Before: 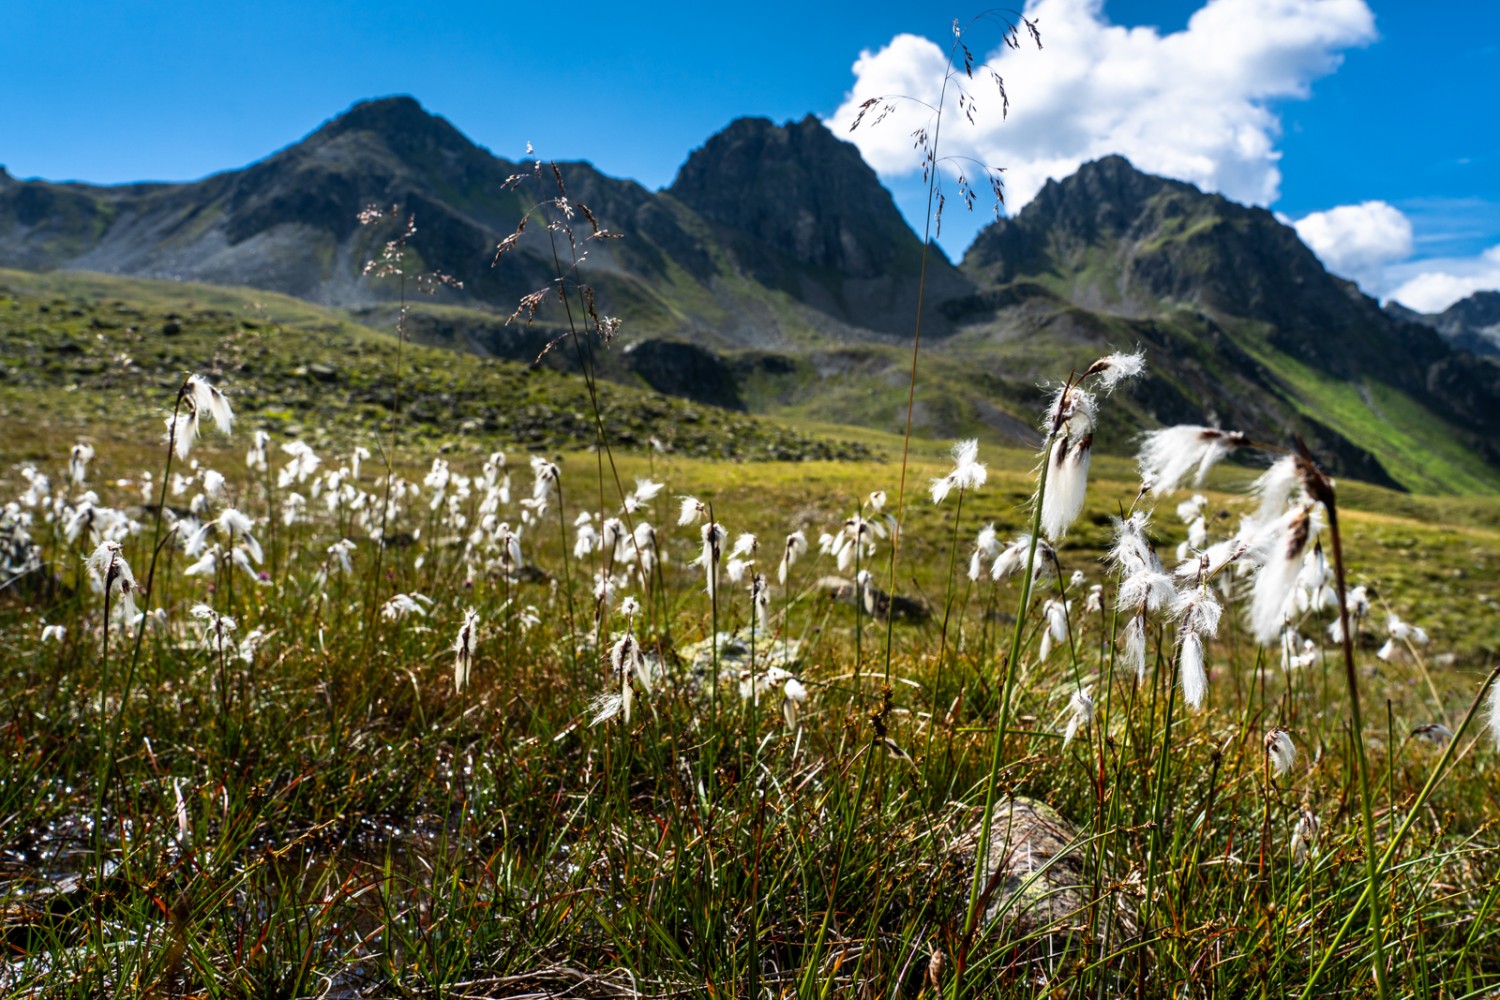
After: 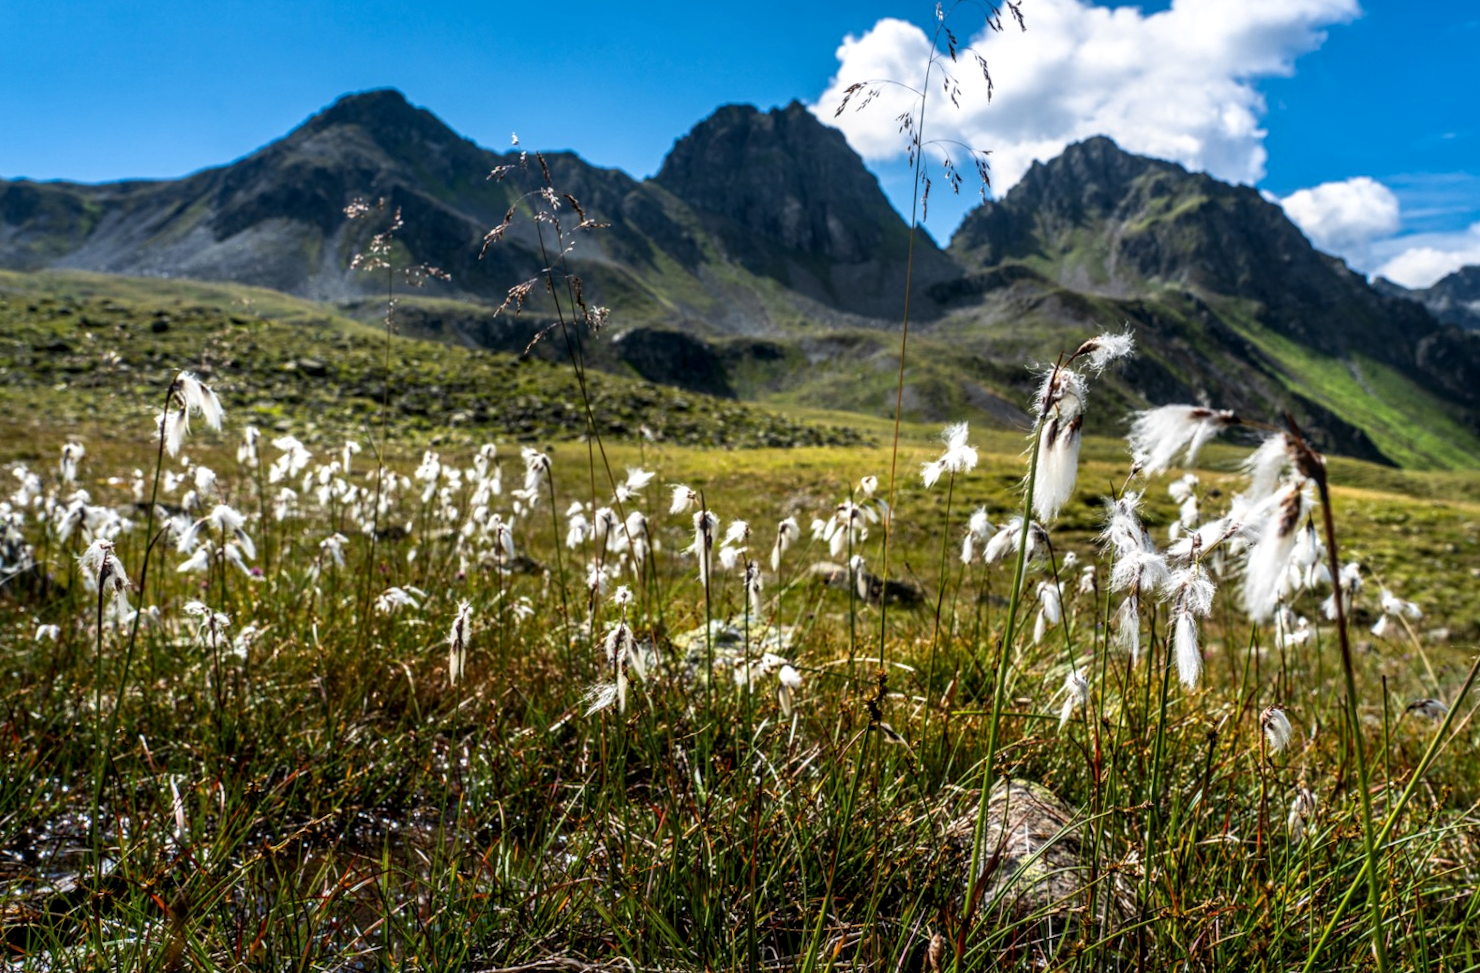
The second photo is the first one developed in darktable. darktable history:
local contrast: on, module defaults
rotate and perspective: rotation -1°, crop left 0.011, crop right 0.989, crop top 0.025, crop bottom 0.975
crop and rotate: left 0.126%
